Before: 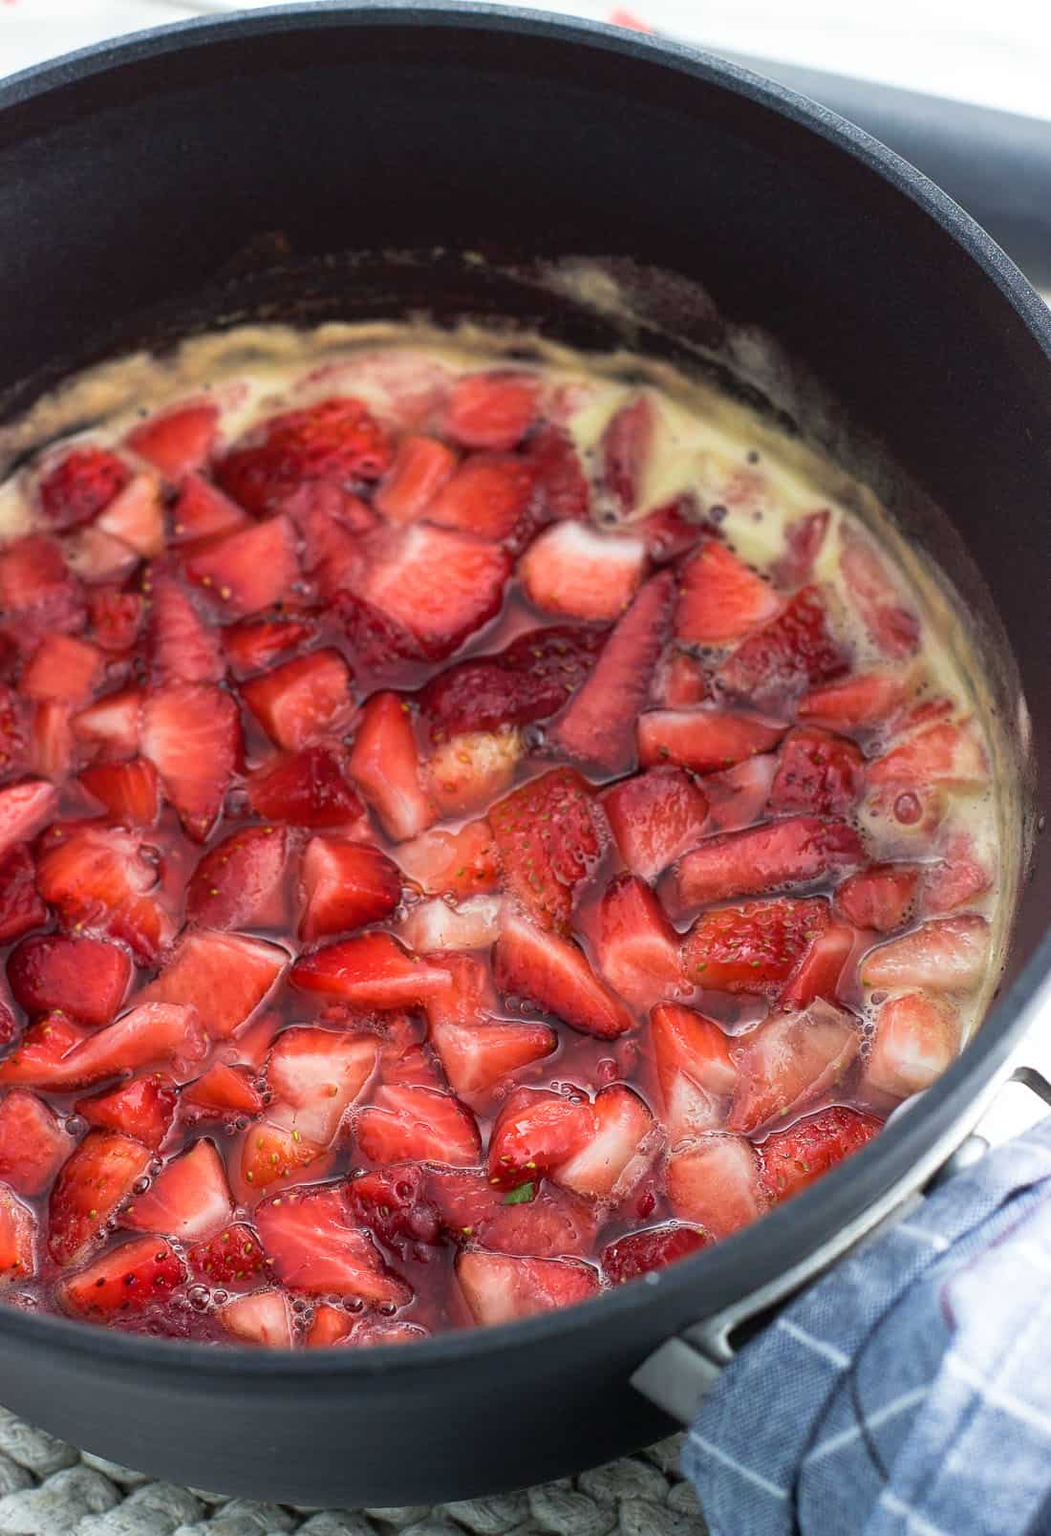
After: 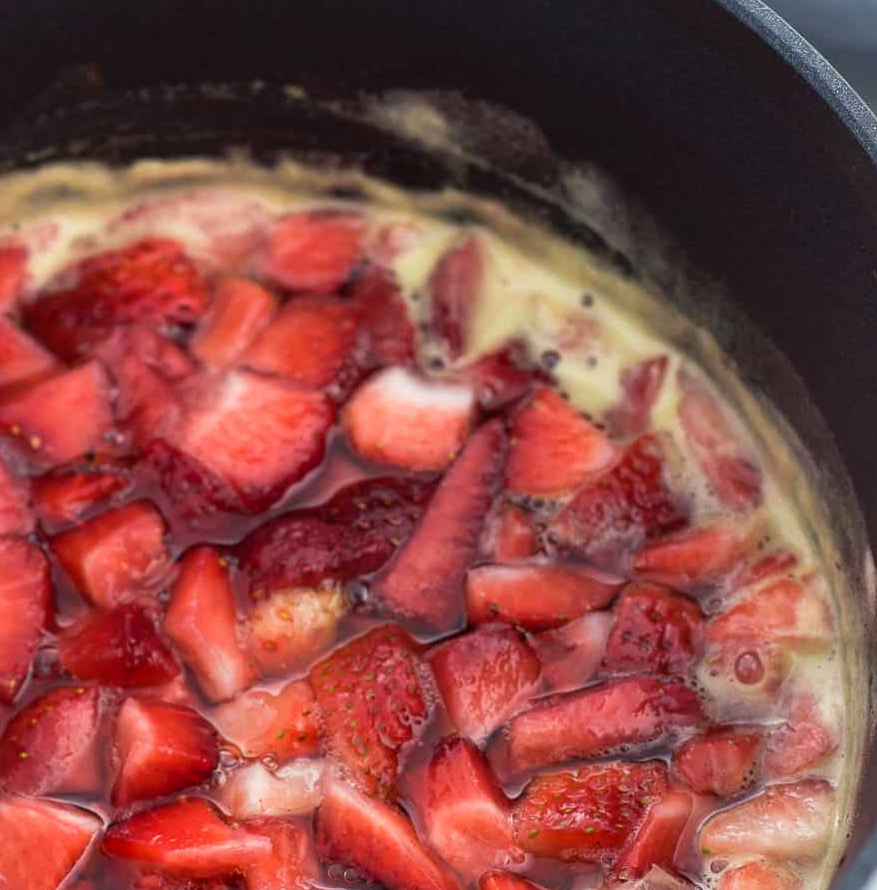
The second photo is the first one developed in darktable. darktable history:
contrast equalizer: y [[0.518, 0.517, 0.501, 0.5, 0.5, 0.5], [0.5 ×6], [0.5 ×6], [0 ×6], [0 ×6]]
crop: left 18.313%, top 11.115%, right 1.923%, bottom 33.454%
